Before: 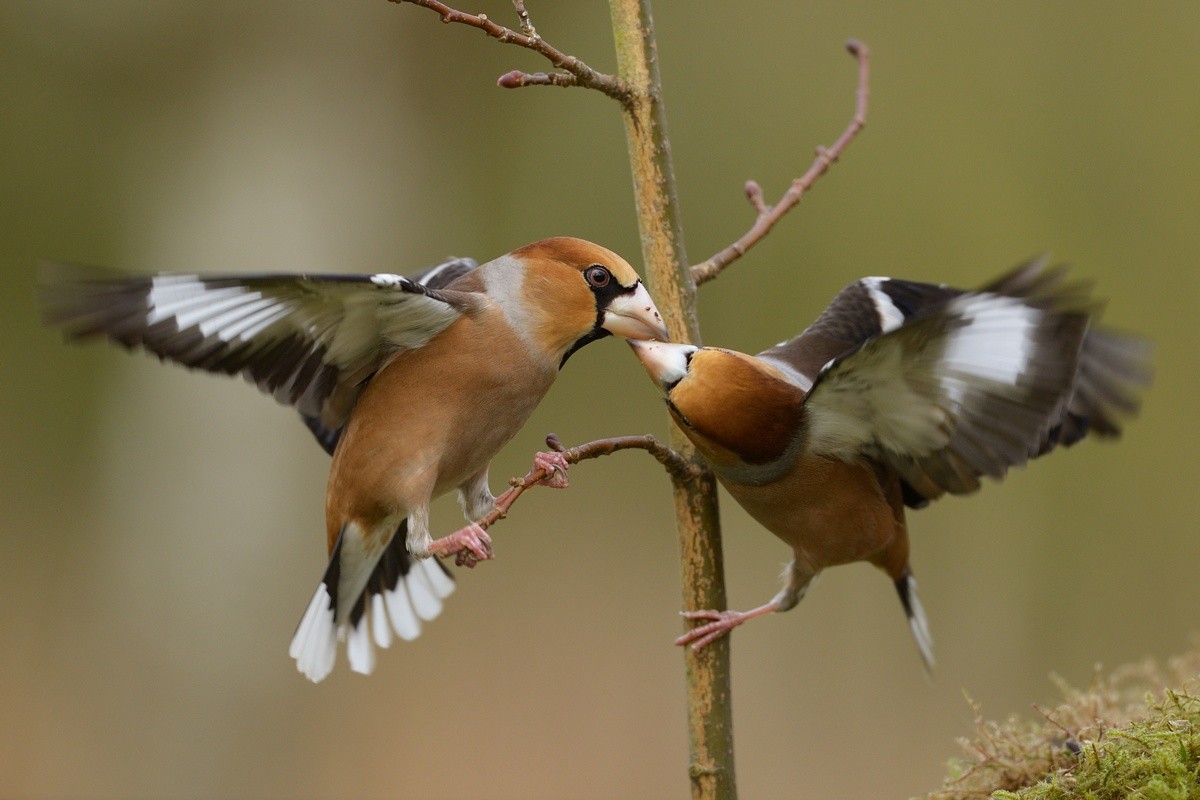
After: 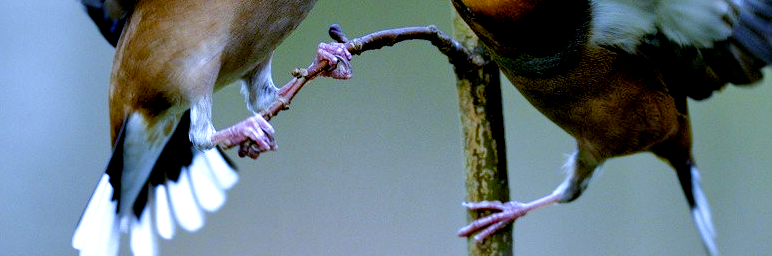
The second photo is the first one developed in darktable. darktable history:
tone equalizer: -8 EV 0.25 EV, -7 EV 0.417 EV, -6 EV 0.417 EV, -5 EV 0.25 EV, -3 EV -0.25 EV, -2 EV -0.417 EV, -1 EV -0.417 EV, +0 EV -0.25 EV, edges refinement/feathering 500, mask exposure compensation -1.57 EV, preserve details guided filter
crop: left 18.091%, top 51.13%, right 17.525%, bottom 16.85%
local contrast: mode bilateral grid, contrast 20, coarseness 50, detail 144%, midtone range 0.2
exposure: exposure 0.657 EV, compensate highlight preservation false
white balance: red 0.766, blue 1.537
filmic rgb: black relative exposure -5.5 EV, white relative exposure 2.5 EV, threshold 3 EV, target black luminance 0%, hardness 4.51, latitude 67.35%, contrast 1.453, shadows ↔ highlights balance -3.52%, preserve chrominance no, color science v4 (2020), contrast in shadows soft, enable highlight reconstruction true
color balance rgb: perceptual saturation grading › global saturation 20%, perceptual saturation grading › highlights -50%, perceptual saturation grading › shadows 30%
rgb levels: levels [[0.029, 0.461, 0.922], [0, 0.5, 1], [0, 0.5, 1]]
